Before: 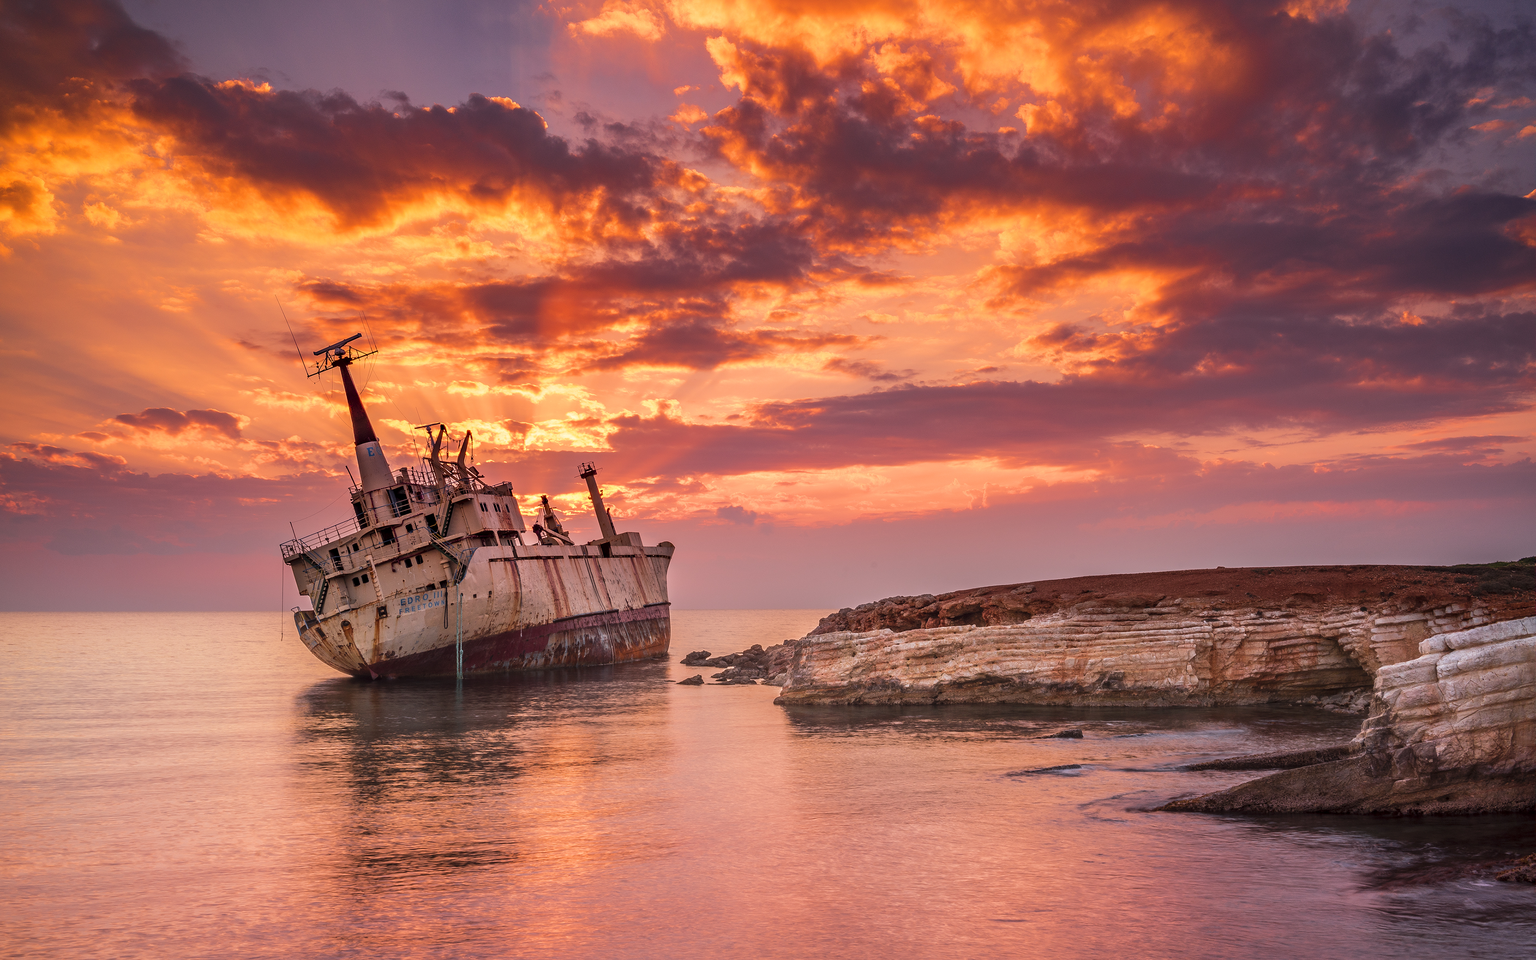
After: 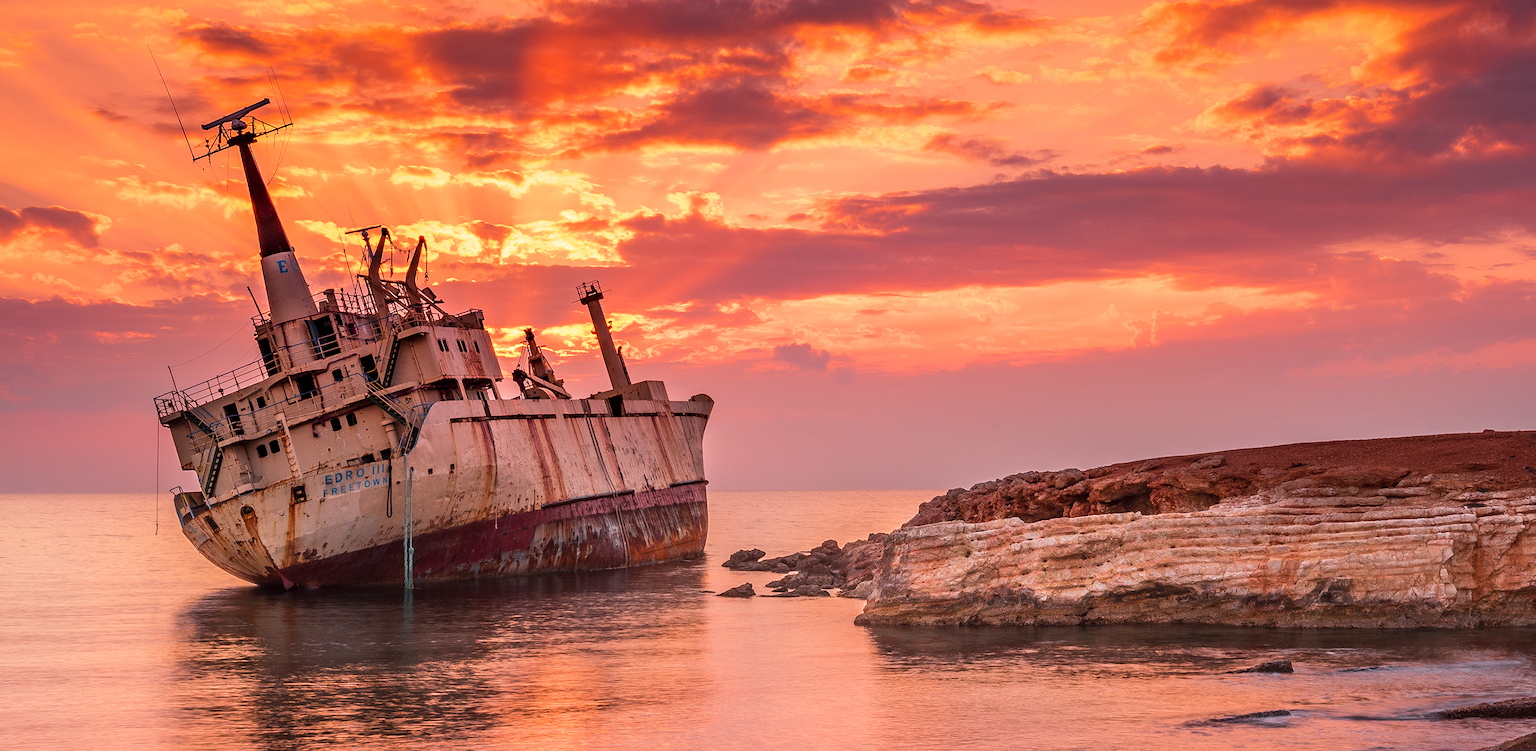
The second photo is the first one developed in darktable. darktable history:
crop: left 11.174%, top 27.54%, right 18.312%, bottom 17.255%
